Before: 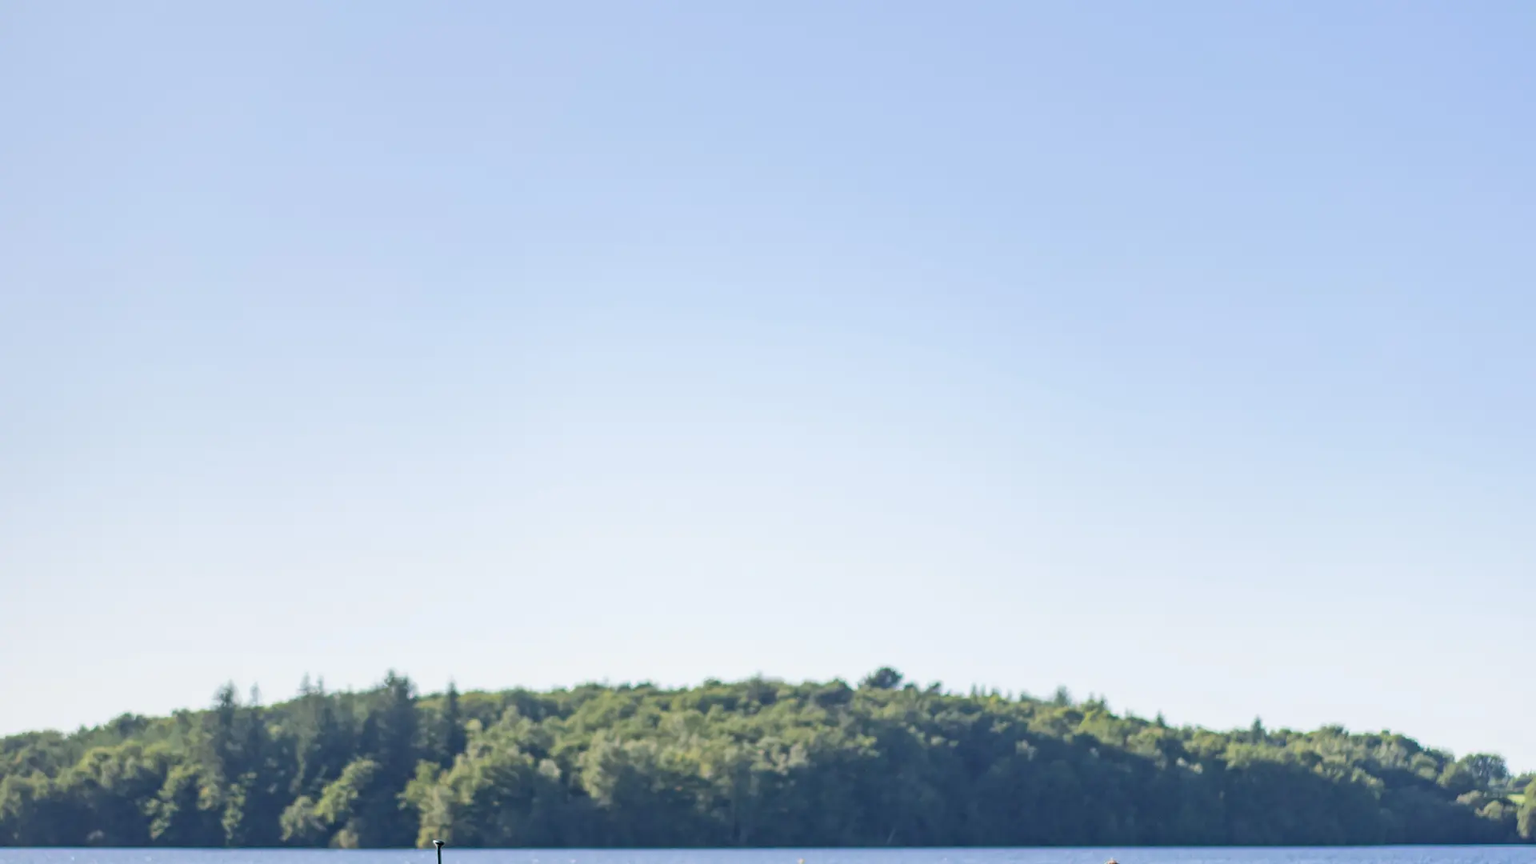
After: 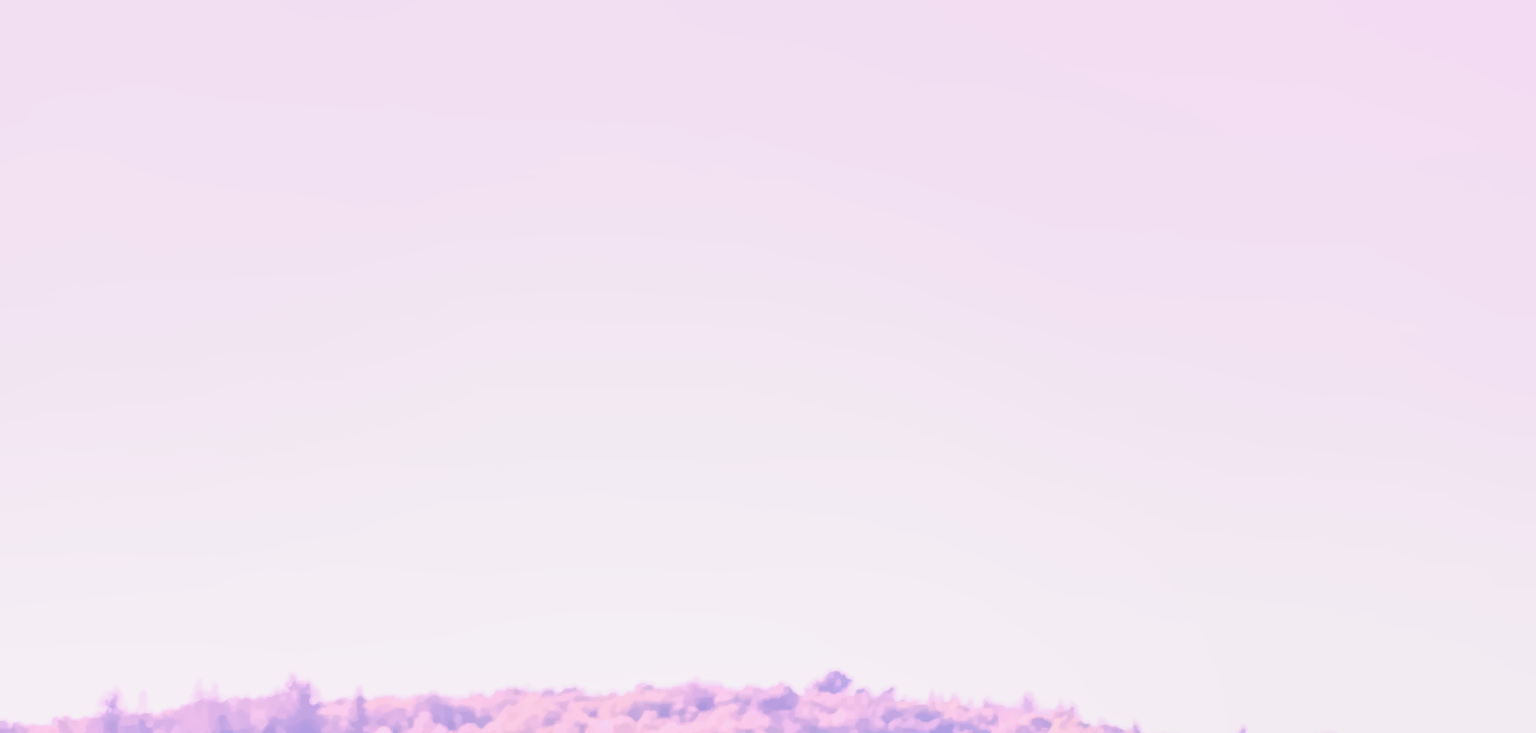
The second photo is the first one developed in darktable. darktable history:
filmic rgb "scene-referred default": black relative exposure -7.65 EV, white relative exposure 4.56 EV, hardness 3.61
raw chromatic aberrations: on, module defaults
color balance rgb: perceptual saturation grading › global saturation 25%, global vibrance 20%
hot pixels: on, module defaults
lens correction: scale 1.01, crop 1, focal 85, aperture 2.8, distance 2.07, camera "Canon EOS RP", lens "Canon RF 85mm F2 MACRO IS STM"
raw denoise: x [[0, 0.25, 0.5, 0.75, 1] ×4]
denoise (profiled): preserve shadows 1.11, scattering 0.121, a [-1, 0, 0], b [0, 0, 0], compensate highlight preservation false
crop: left 8.155%, top 6.611%, bottom 15.385%
highlight reconstruction: method reconstruct in LCh, iterations 1, diameter of reconstruction 64 px
white balance: red 1.907, blue 1.815
exposure: black level correction 0, exposure 0.95 EV, compensate exposure bias true, compensate highlight preservation false
tone equalizer "relight: fill-in": -7 EV 0.15 EV, -6 EV 0.6 EV, -5 EV 1.15 EV, -4 EV 1.33 EV, -3 EV 1.15 EV, -2 EV 0.6 EV, -1 EV 0.15 EV, mask exposure compensation -0.5 EV
local contrast: detail 130%
